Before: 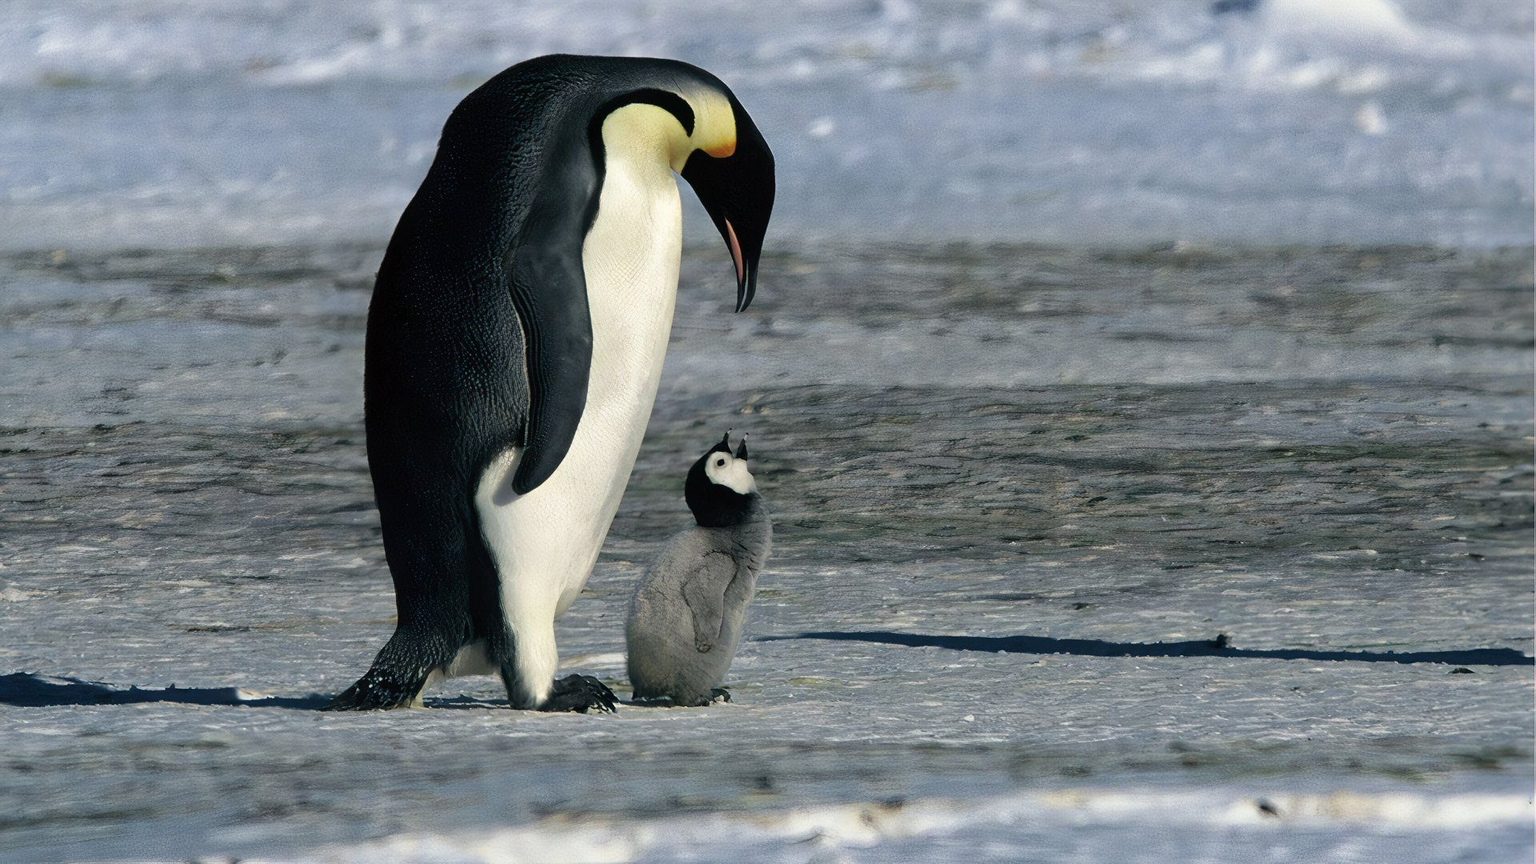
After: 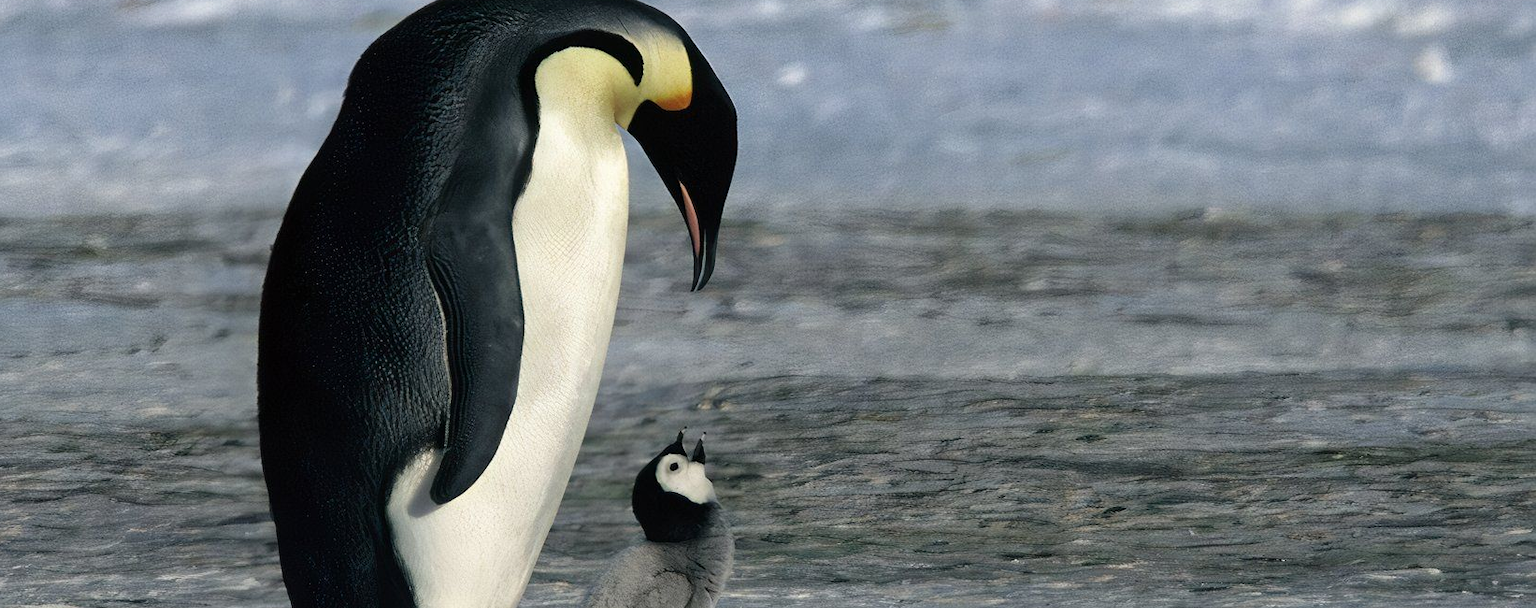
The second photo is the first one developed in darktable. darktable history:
crop and rotate: left 9.404%, top 7.321%, right 4.992%, bottom 32.399%
